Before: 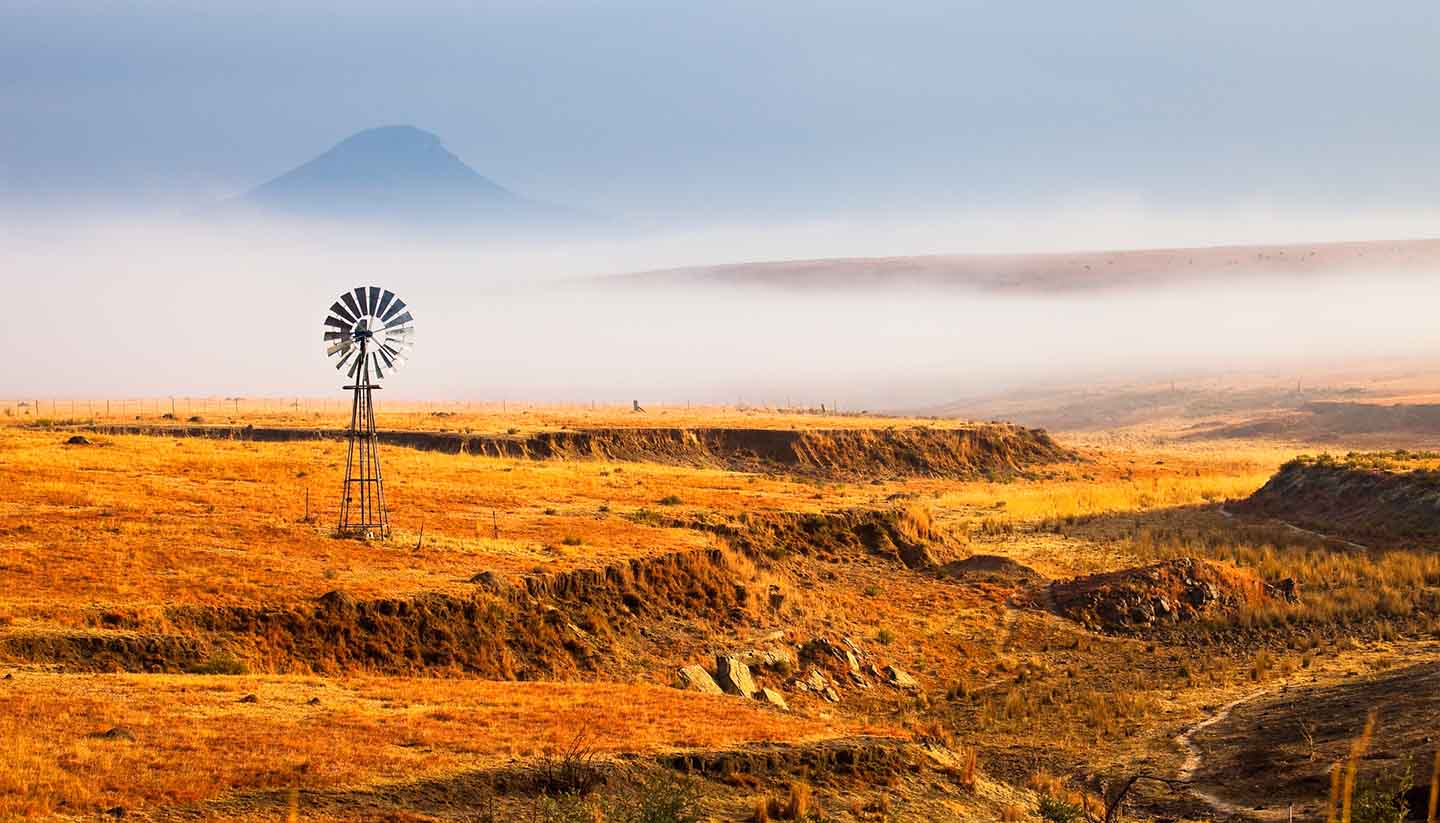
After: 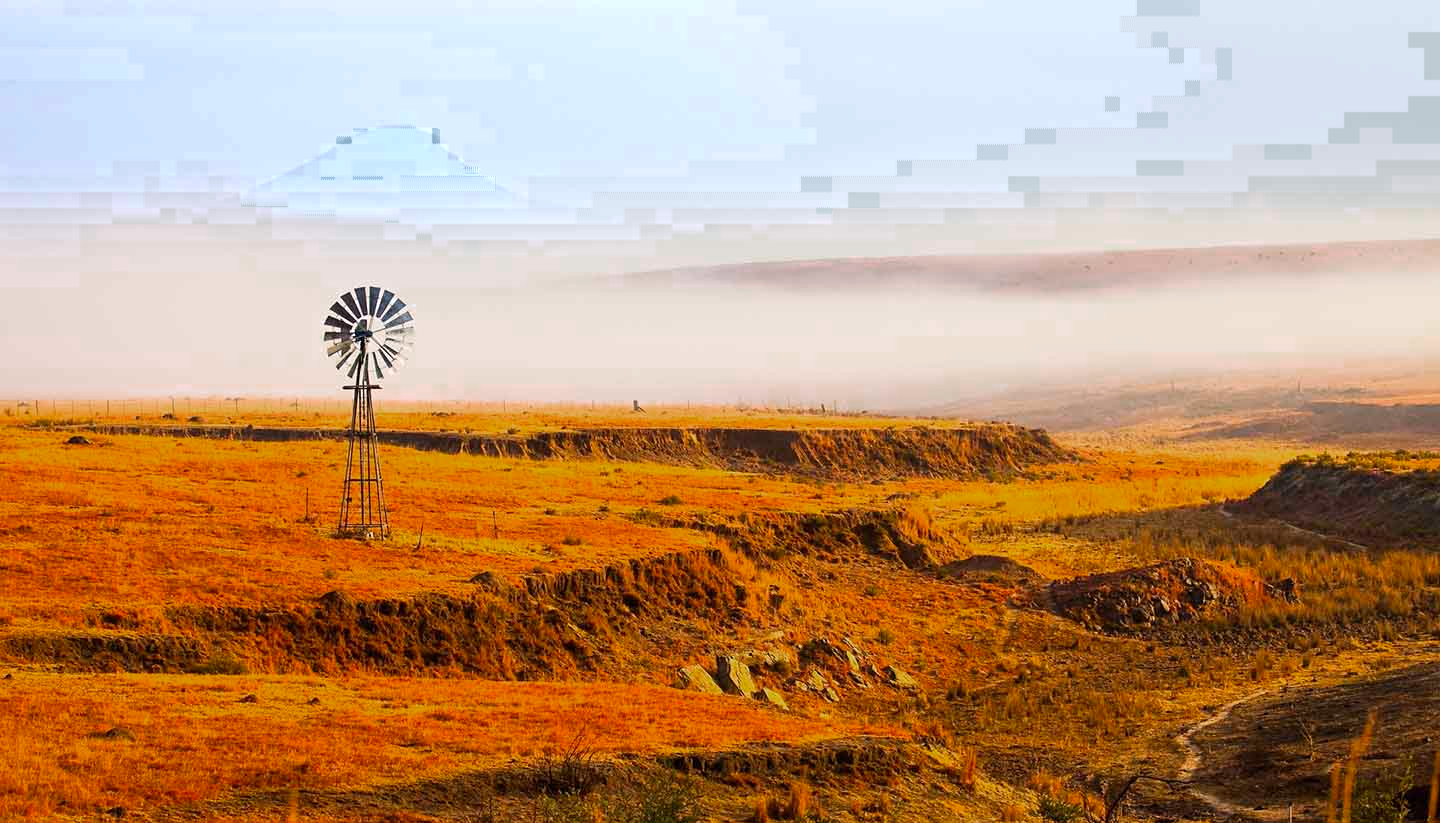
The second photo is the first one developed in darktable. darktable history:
color zones: curves: ch0 [(0.203, 0.433) (0.607, 0.517) (0.697, 0.696) (0.705, 0.897)]
color correction: highlights a* 0.816, highlights b* 2.78, saturation 1.1
rotate and perspective: crop left 0, crop top 0
